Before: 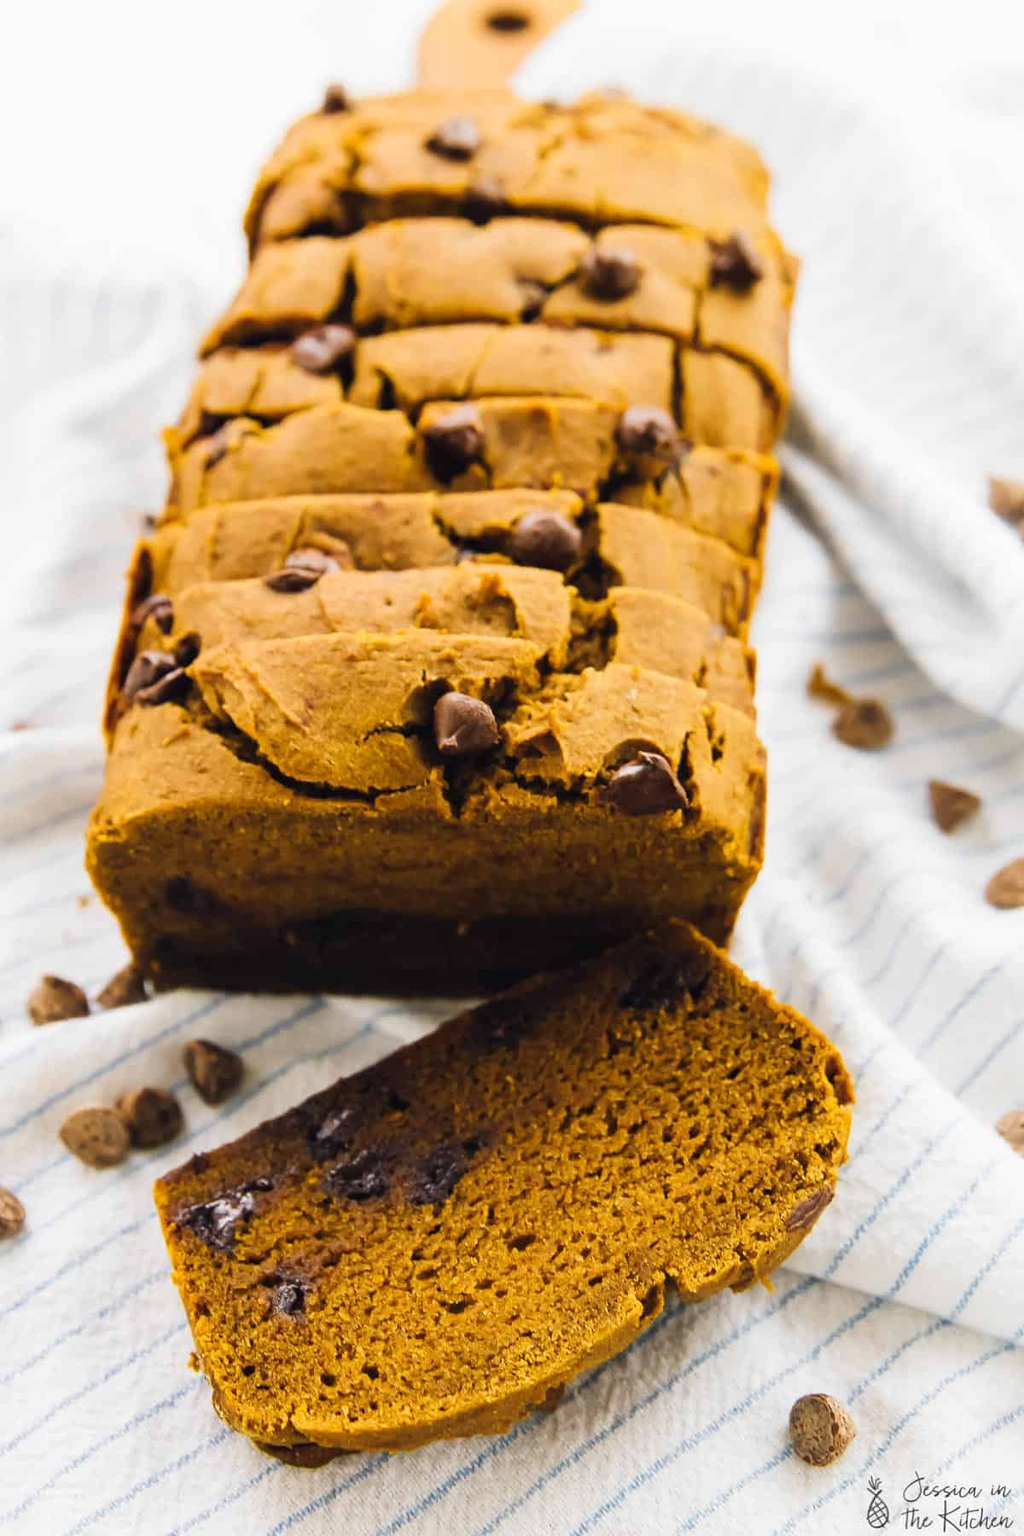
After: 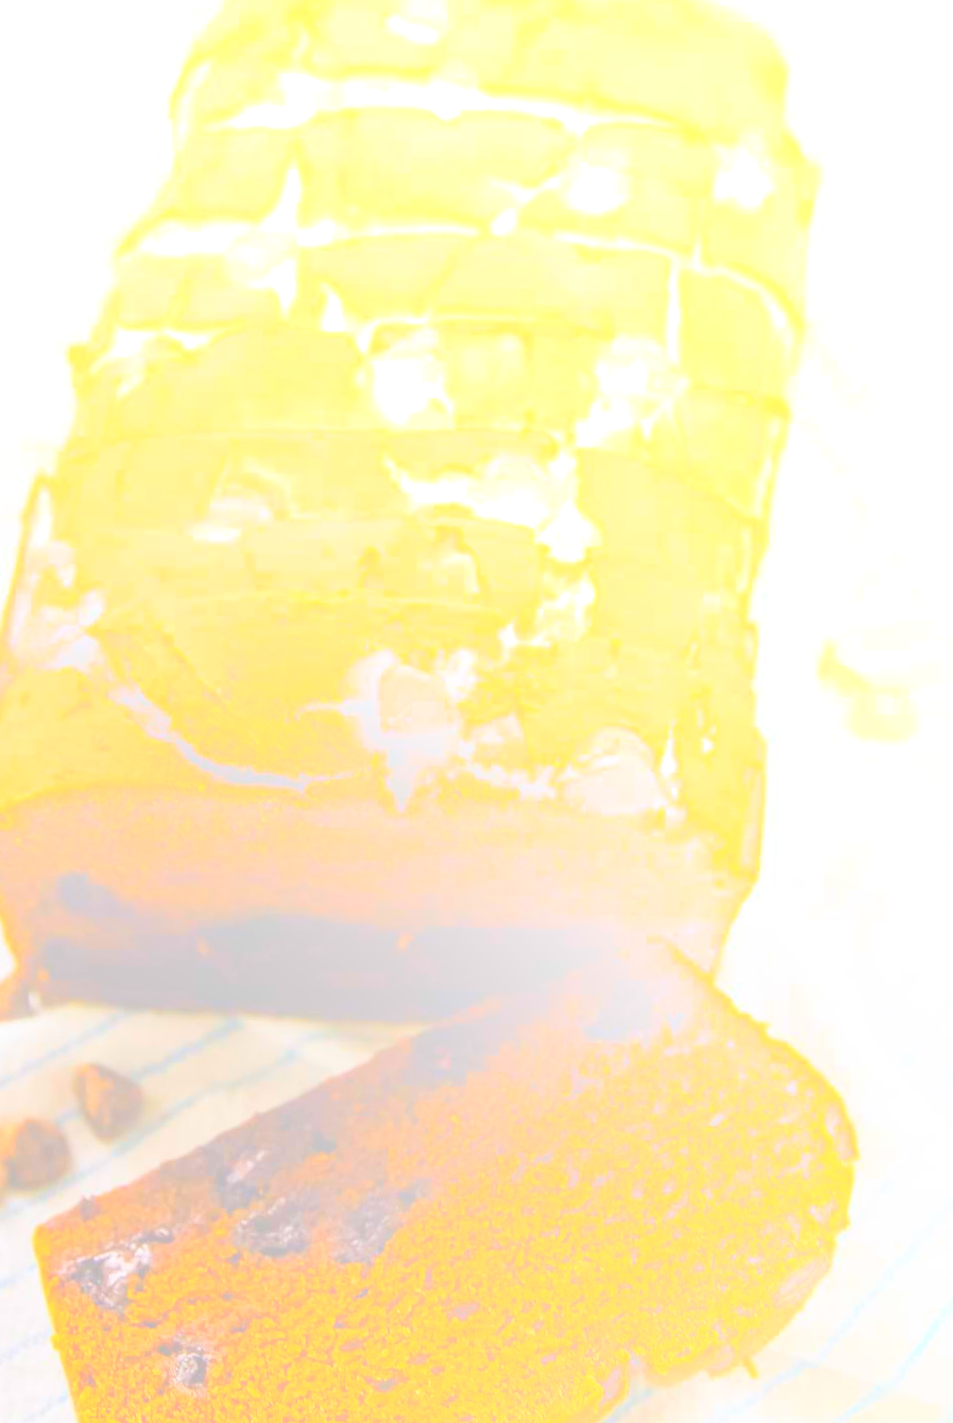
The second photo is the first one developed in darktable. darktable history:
local contrast: on, module defaults
rotate and perspective: rotation 1.57°, crop left 0.018, crop right 0.982, crop top 0.039, crop bottom 0.961
crop: left 11.225%, top 5.381%, right 9.565%, bottom 10.314%
bloom: size 85%, threshold 5%, strength 85%
